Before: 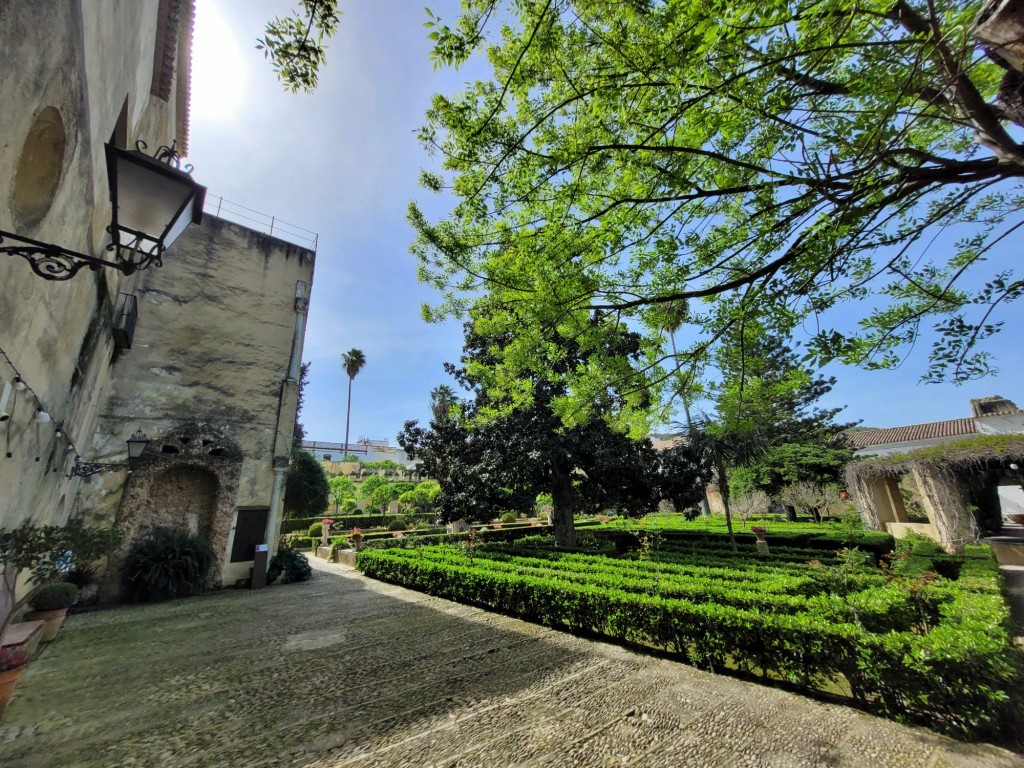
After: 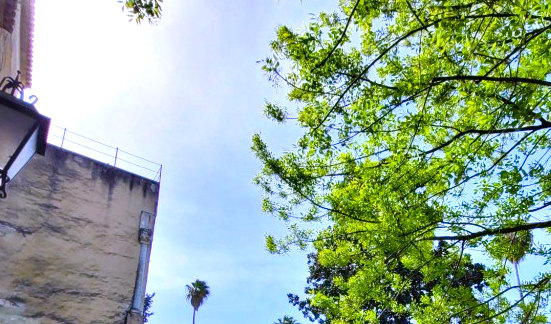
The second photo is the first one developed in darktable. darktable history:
crop: left 15.306%, top 9.065%, right 30.789%, bottom 48.638%
white balance: red 1.042, blue 1.17
color balance rgb: linear chroma grading › shadows -2.2%, linear chroma grading › highlights -15%, linear chroma grading › global chroma -10%, linear chroma grading › mid-tones -10%, perceptual saturation grading › global saturation 45%, perceptual saturation grading › highlights -50%, perceptual saturation grading › shadows 30%, perceptual brilliance grading › global brilliance 18%, global vibrance 45%
tone equalizer: on, module defaults
